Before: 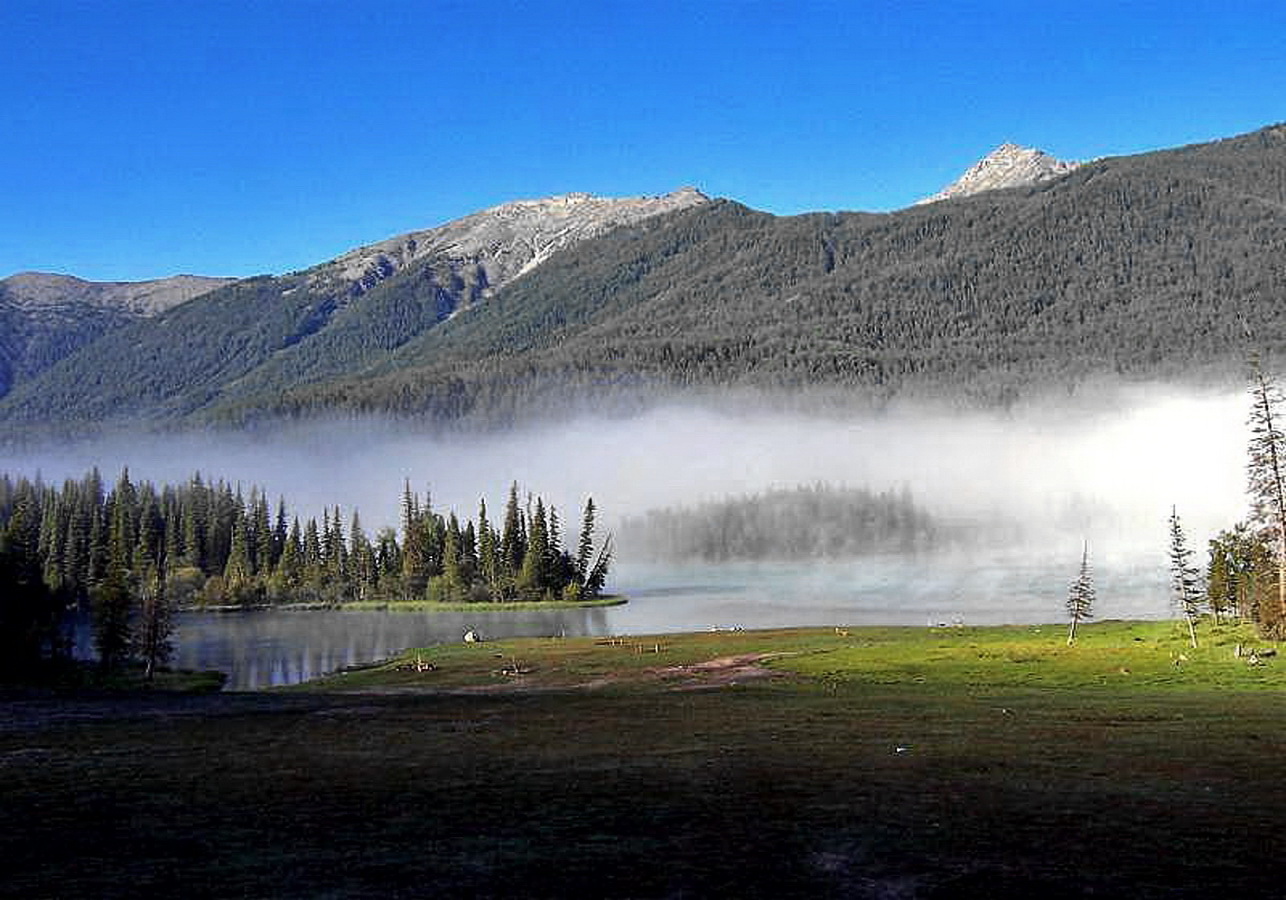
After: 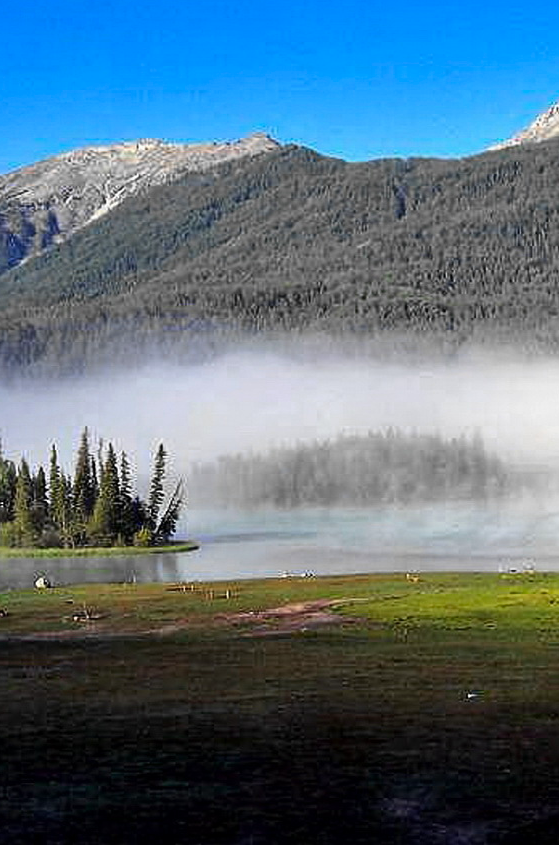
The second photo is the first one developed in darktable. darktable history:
crop: left 33.423%, top 6.018%, right 23.092%
contrast brightness saturation: saturation 0.127
